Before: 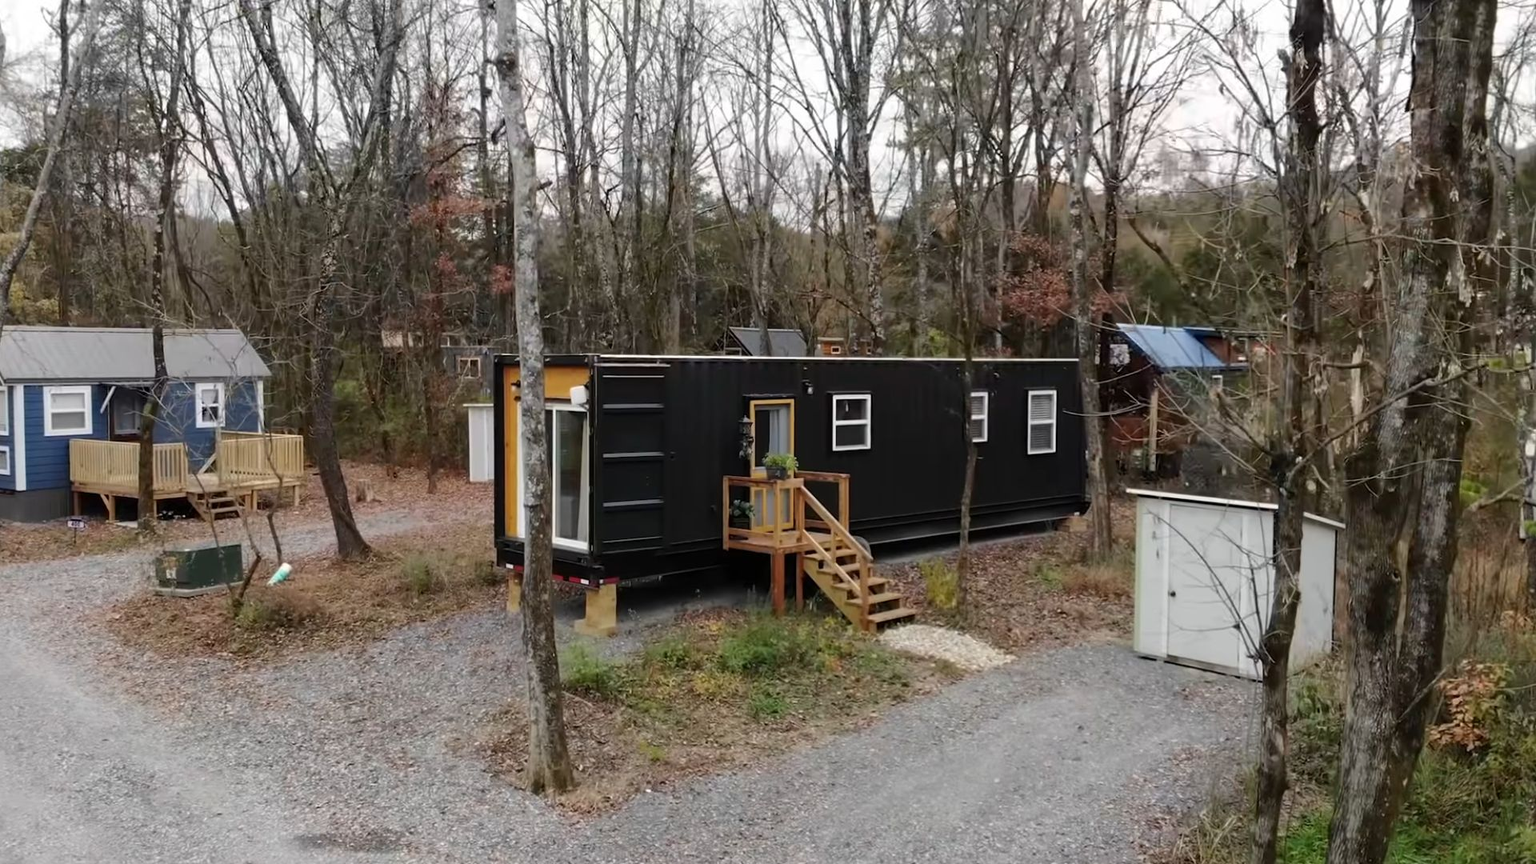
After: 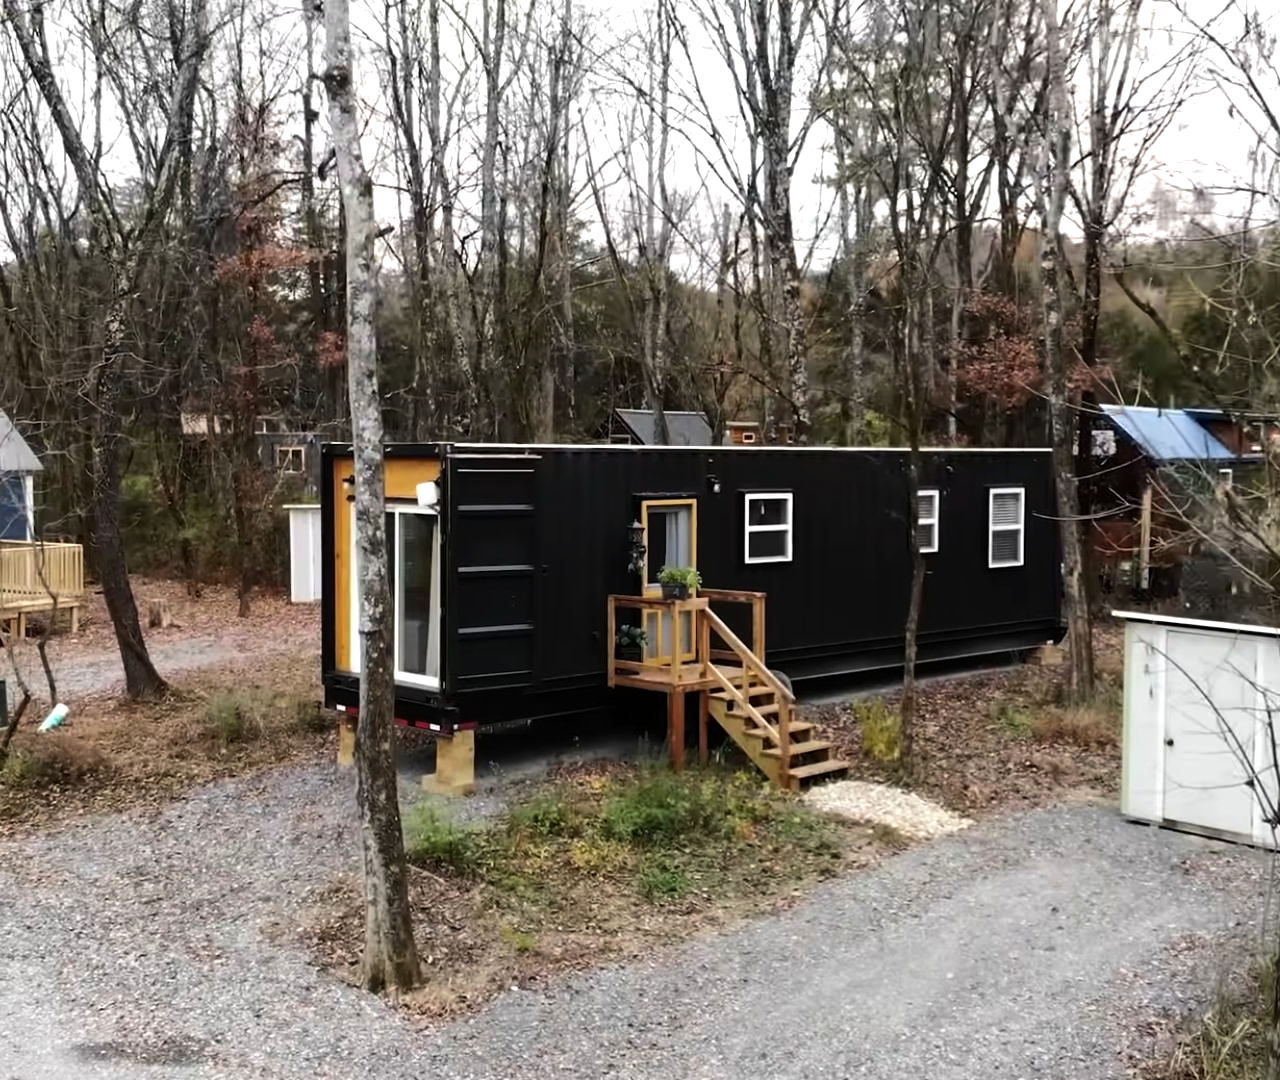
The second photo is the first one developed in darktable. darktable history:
tone equalizer: -8 EV -0.75 EV, -7 EV -0.7 EV, -6 EV -0.6 EV, -5 EV -0.4 EV, -3 EV 0.4 EV, -2 EV 0.6 EV, -1 EV 0.7 EV, +0 EV 0.75 EV, edges refinement/feathering 500, mask exposure compensation -1.57 EV, preserve details no
crop and rotate: left 15.446%, right 17.836%
